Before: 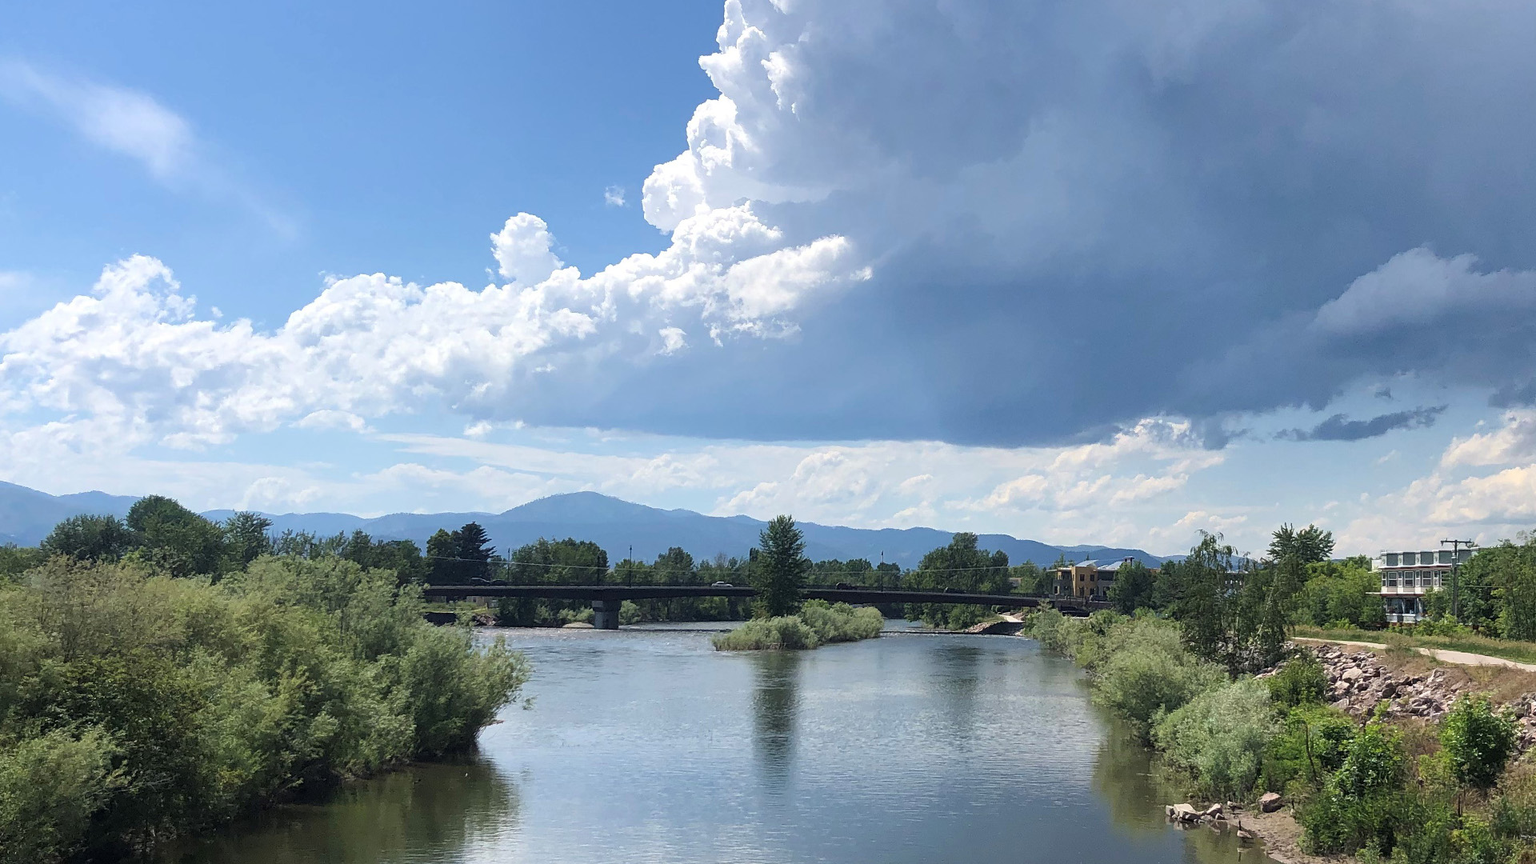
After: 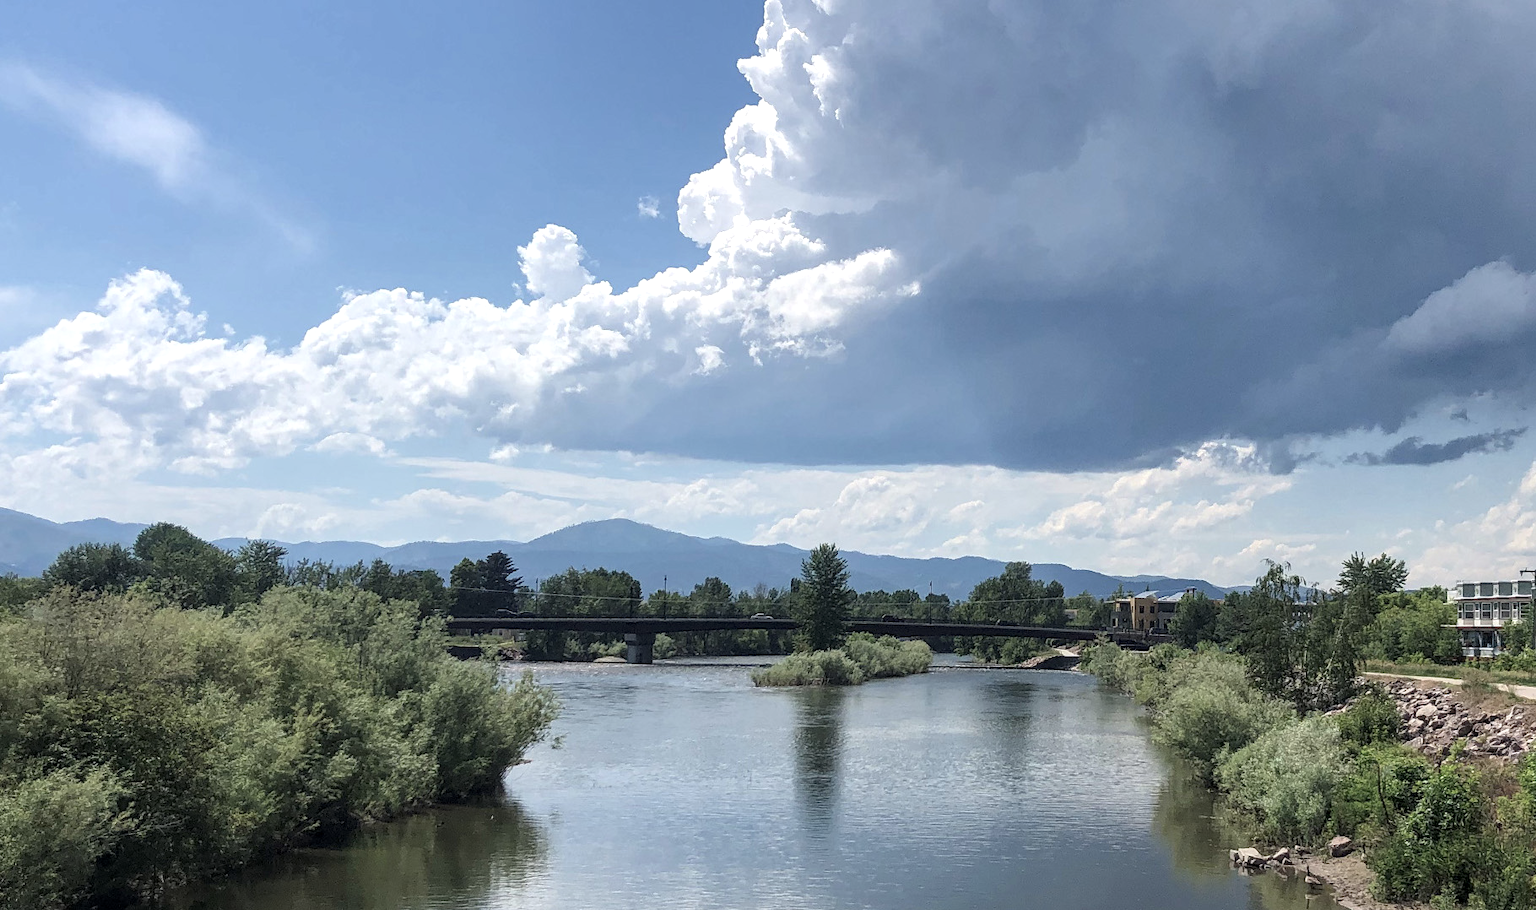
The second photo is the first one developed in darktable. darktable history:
color balance: input saturation 80.07%
tone equalizer: on, module defaults
crop and rotate: right 5.167%
local contrast: on, module defaults
